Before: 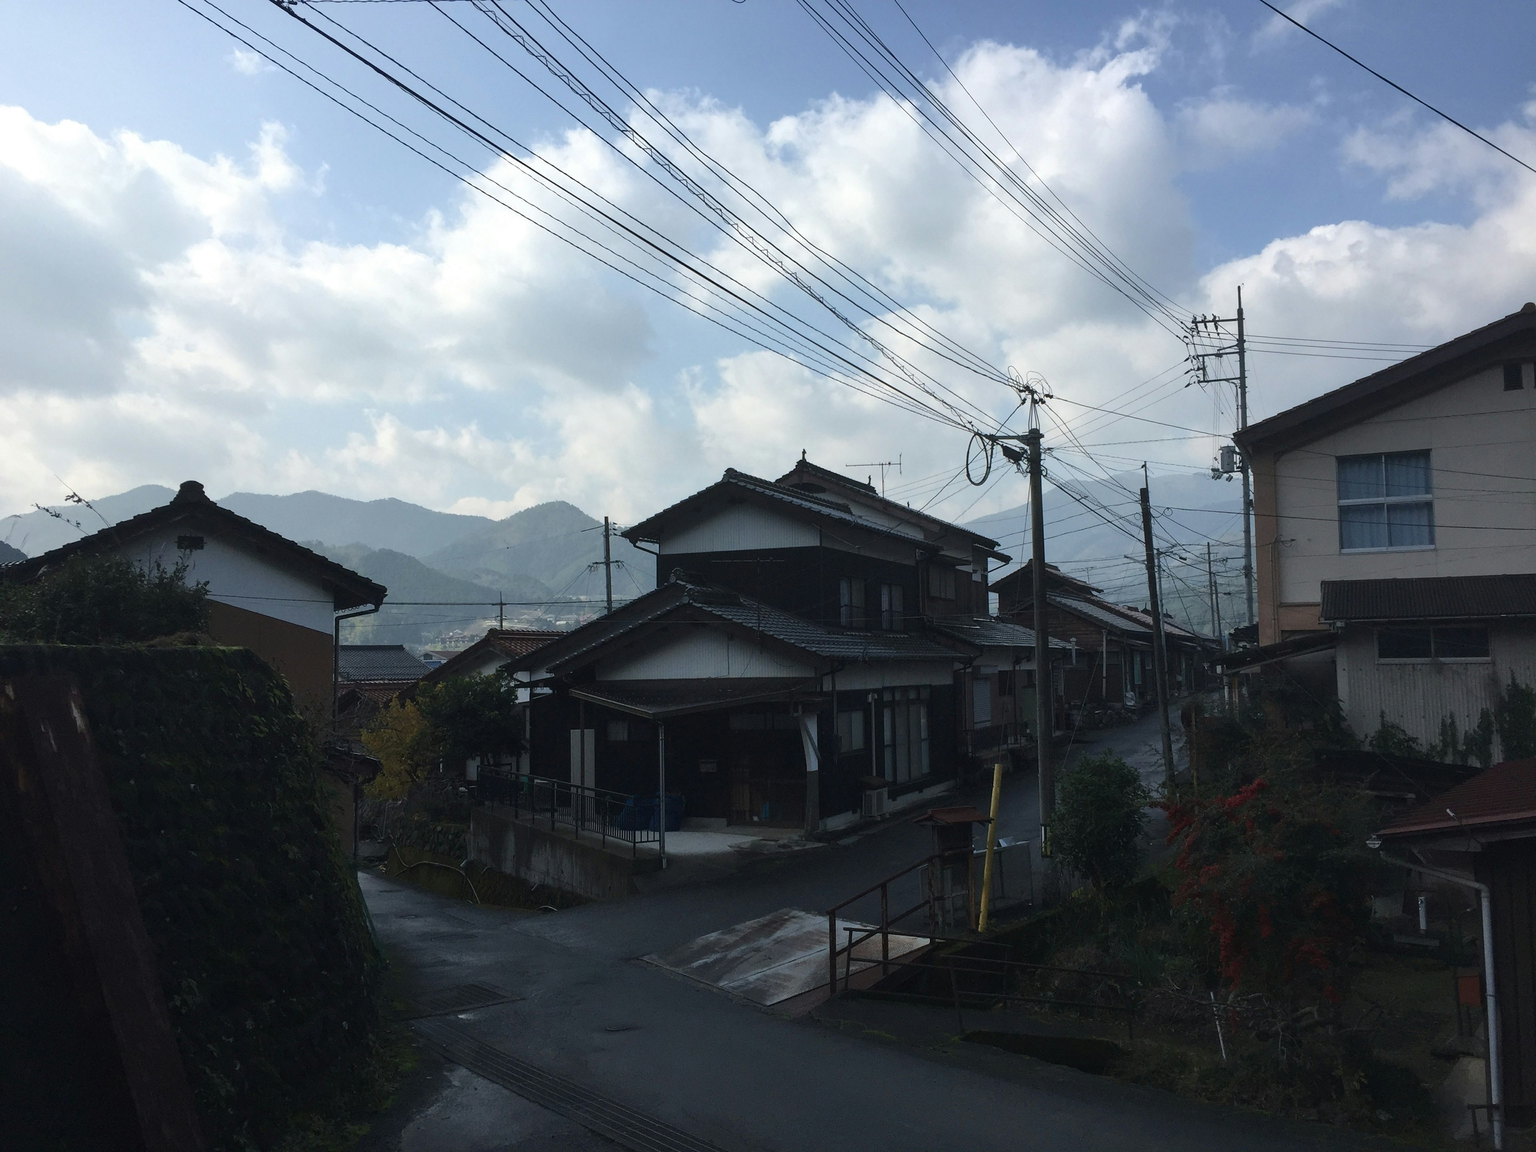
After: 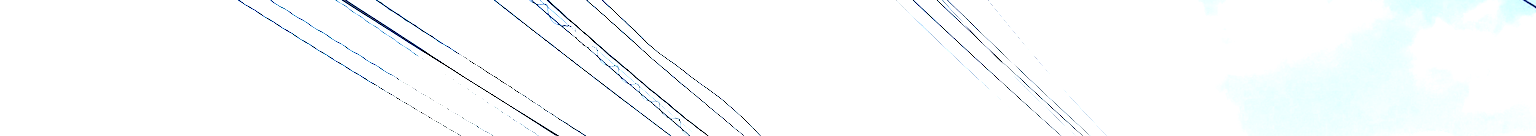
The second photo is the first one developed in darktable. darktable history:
exposure: exposure 2.04 EV, compensate highlight preservation false
crop and rotate: left 9.644%, top 9.491%, right 6.021%, bottom 80.509%
